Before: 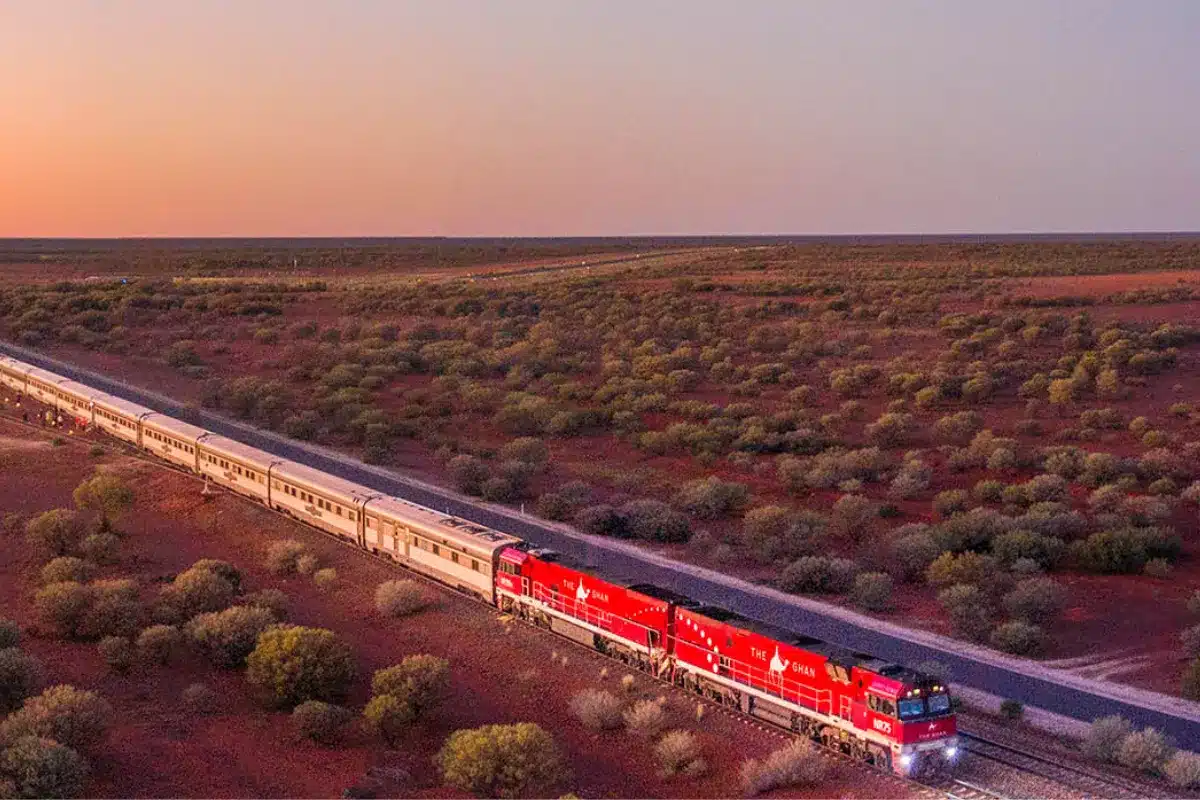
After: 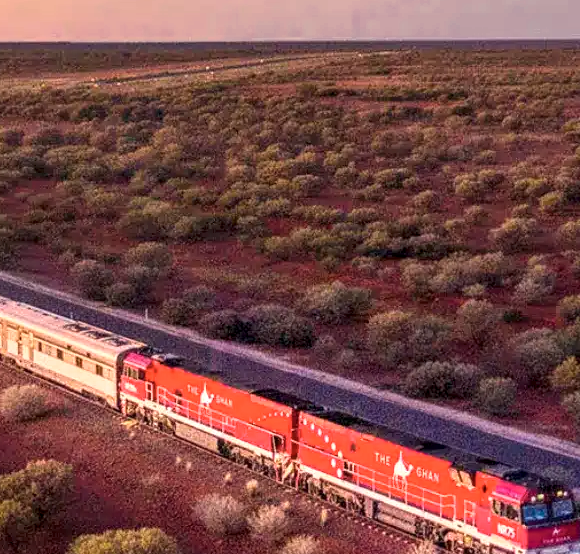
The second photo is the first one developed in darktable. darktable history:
local contrast: on, module defaults
crop: left 31.403%, top 24.46%, right 20.246%, bottom 6.244%
color zones: curves: ch0 [(0, 0.465) (0.092, 0.596) (0.289, 0.464) (0.429, 0.453) (0.571, 0.464) (0.714, 0.455) (0.857, 0.462) (1, 0.465)]
contrast brightness saturation: contrast 0.099, brightness 0.015, saturation 0.021
